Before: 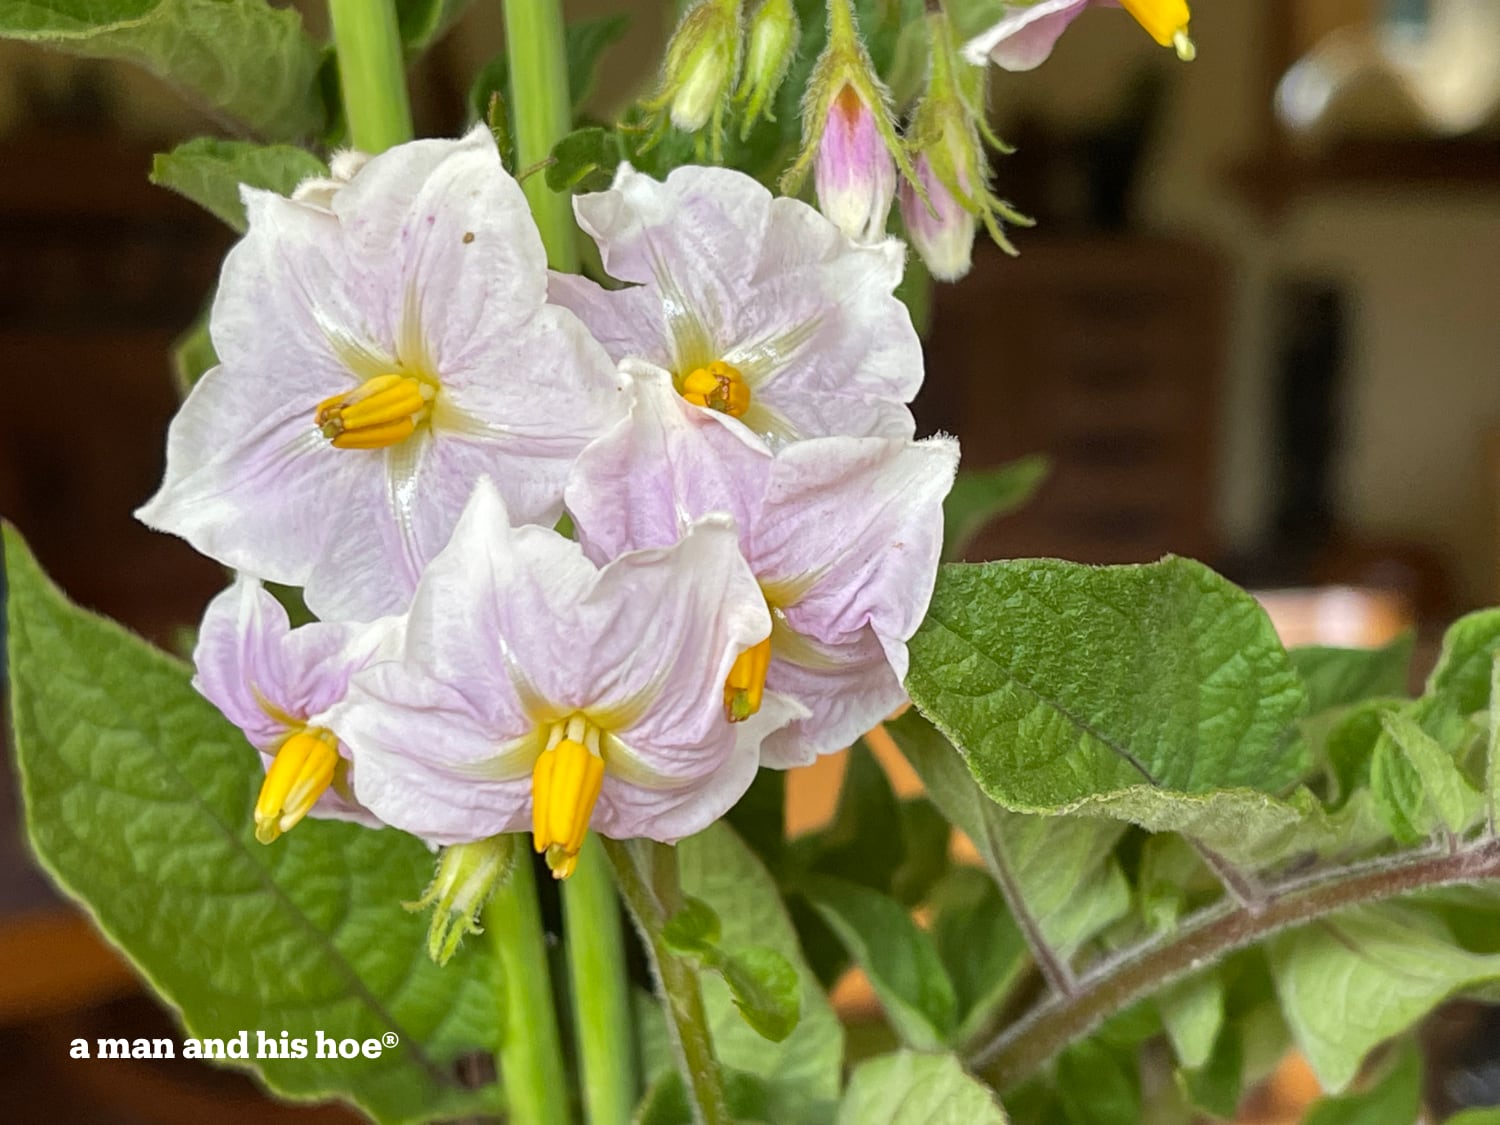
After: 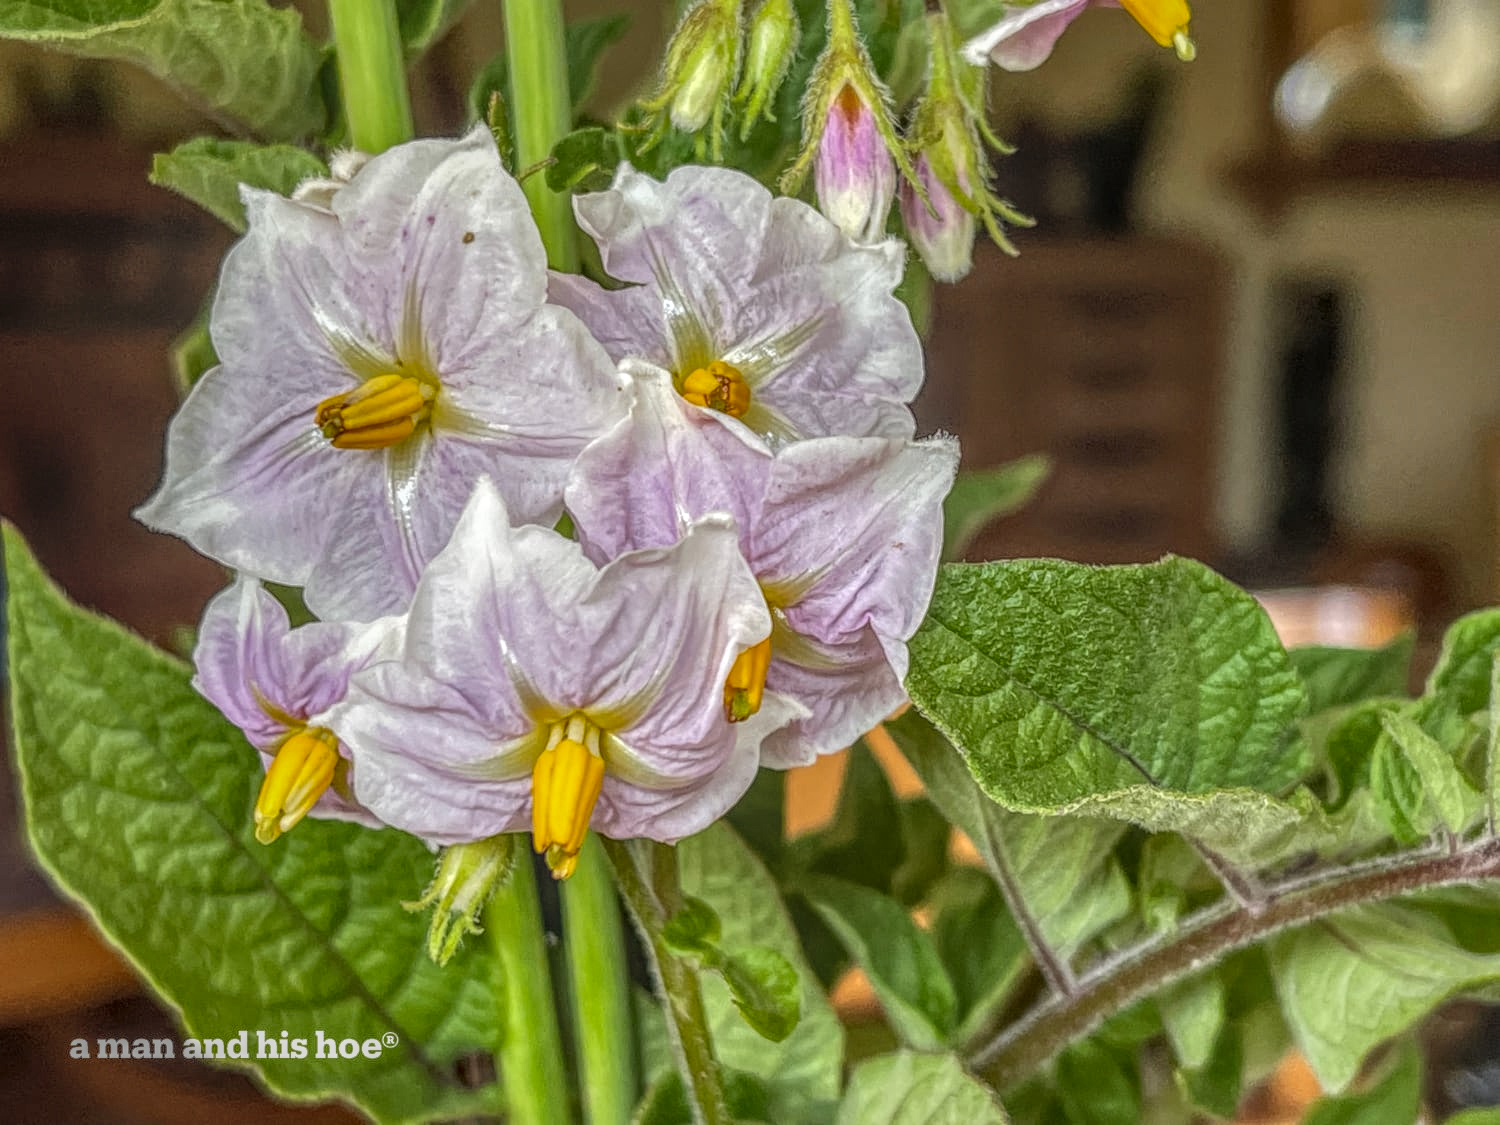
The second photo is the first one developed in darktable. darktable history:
local contrast "HDR local tone-mapping": highlights 0%, shadows 0%, detail 200%, midtone range 0.25
